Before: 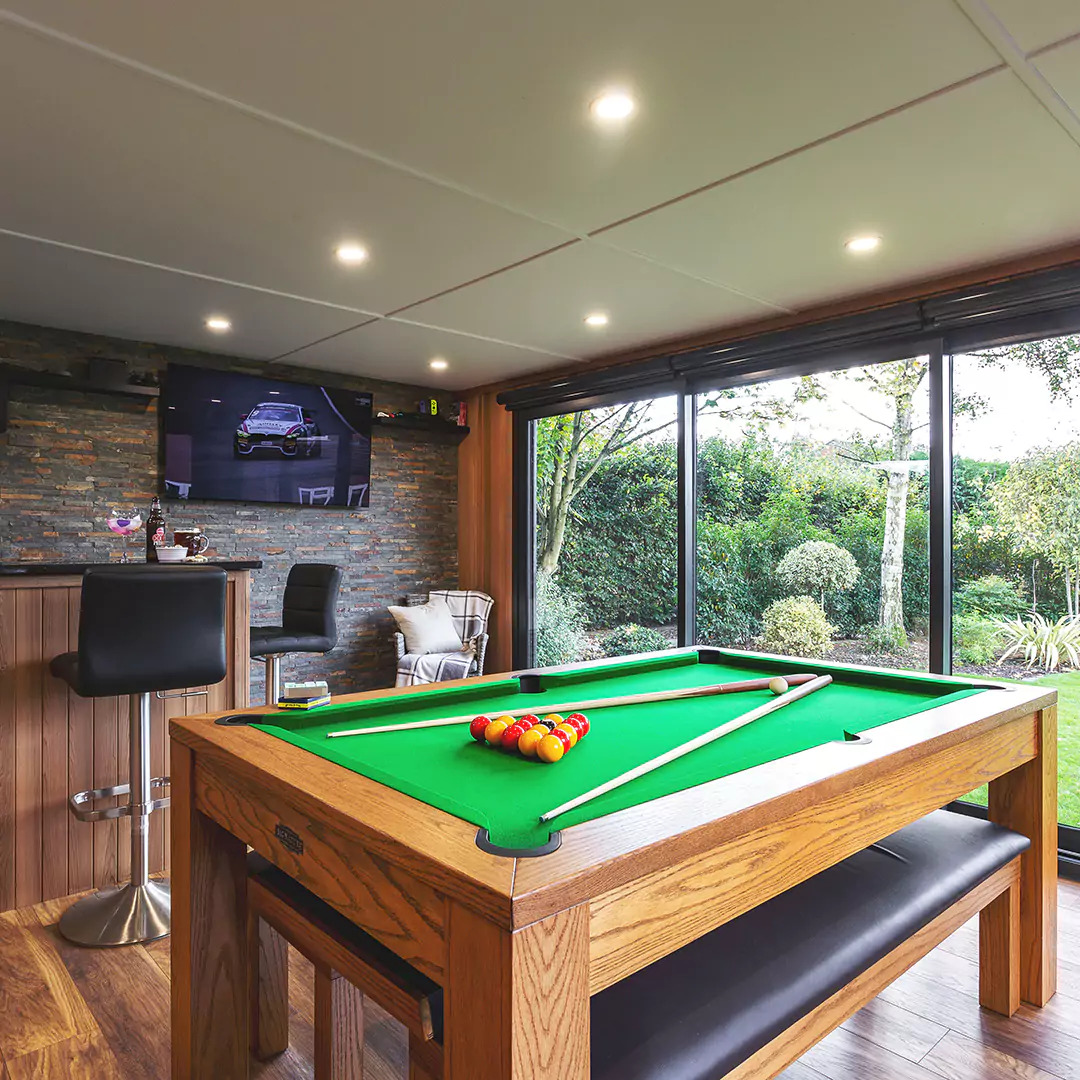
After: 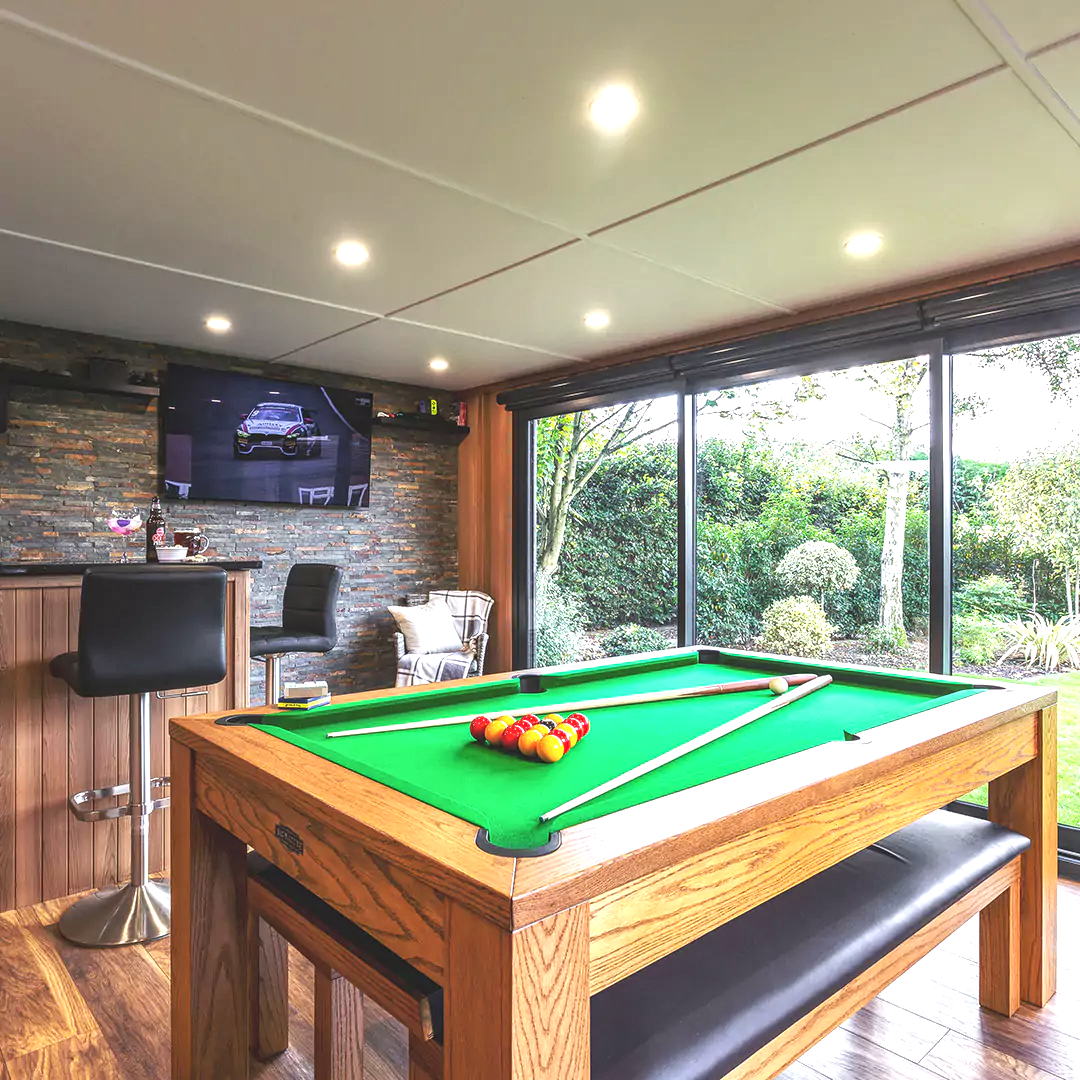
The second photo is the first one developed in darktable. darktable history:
exposure: black level correction -0.005, exposure 0.622 EV, compensate highlight preservation false
local contrast: on, module defaults
